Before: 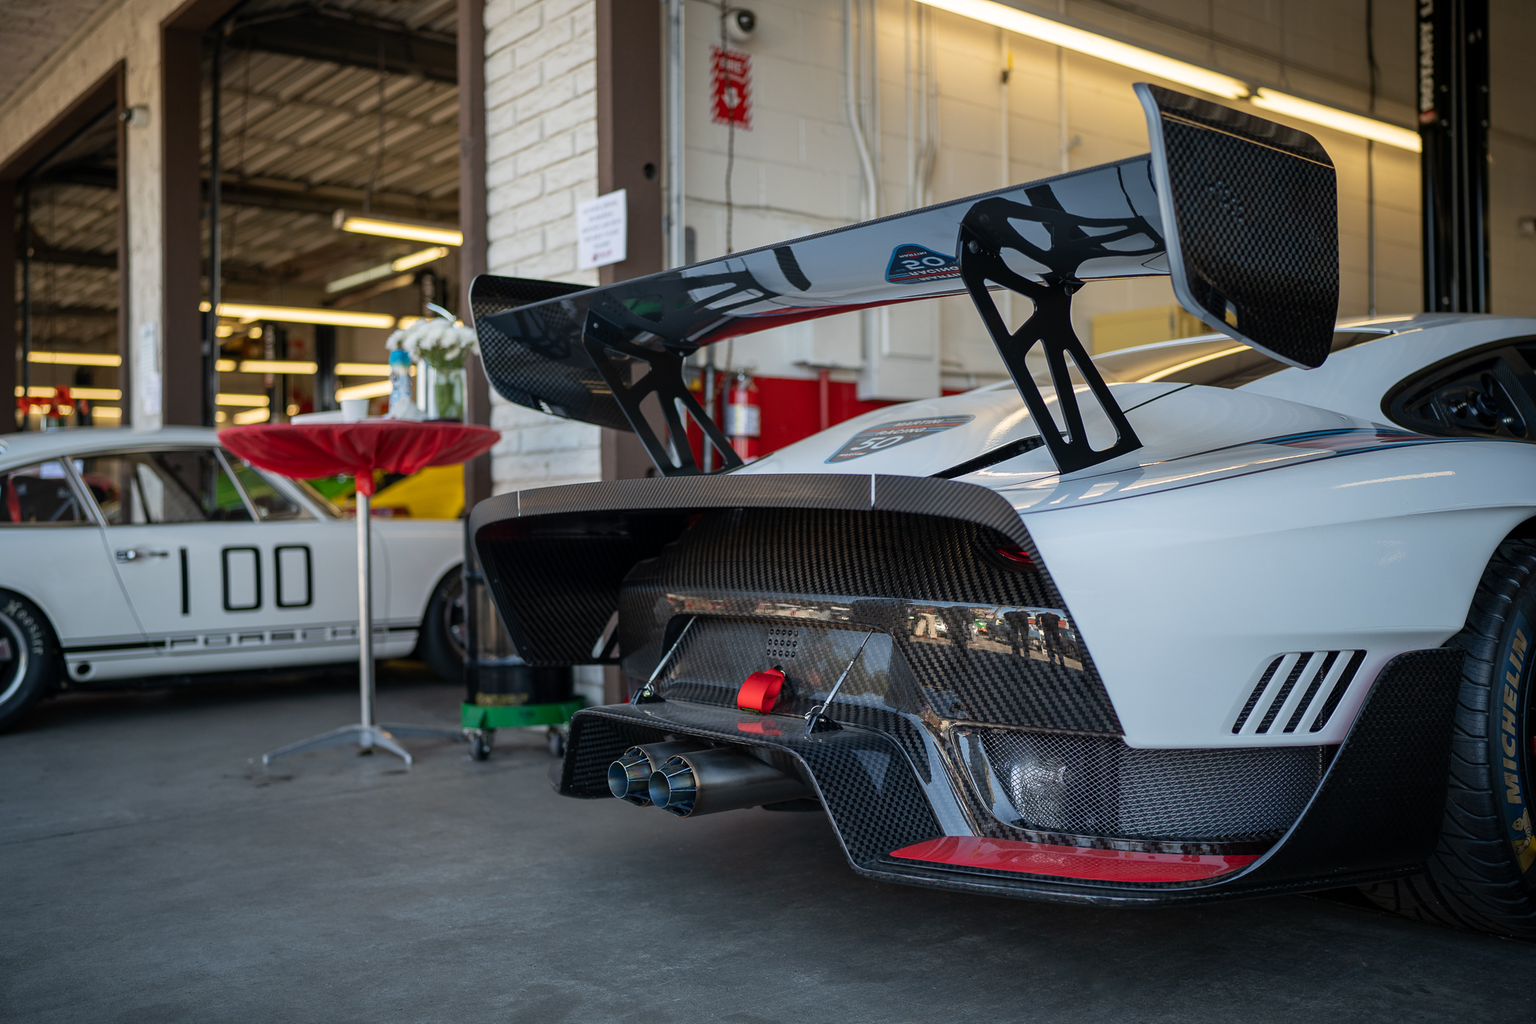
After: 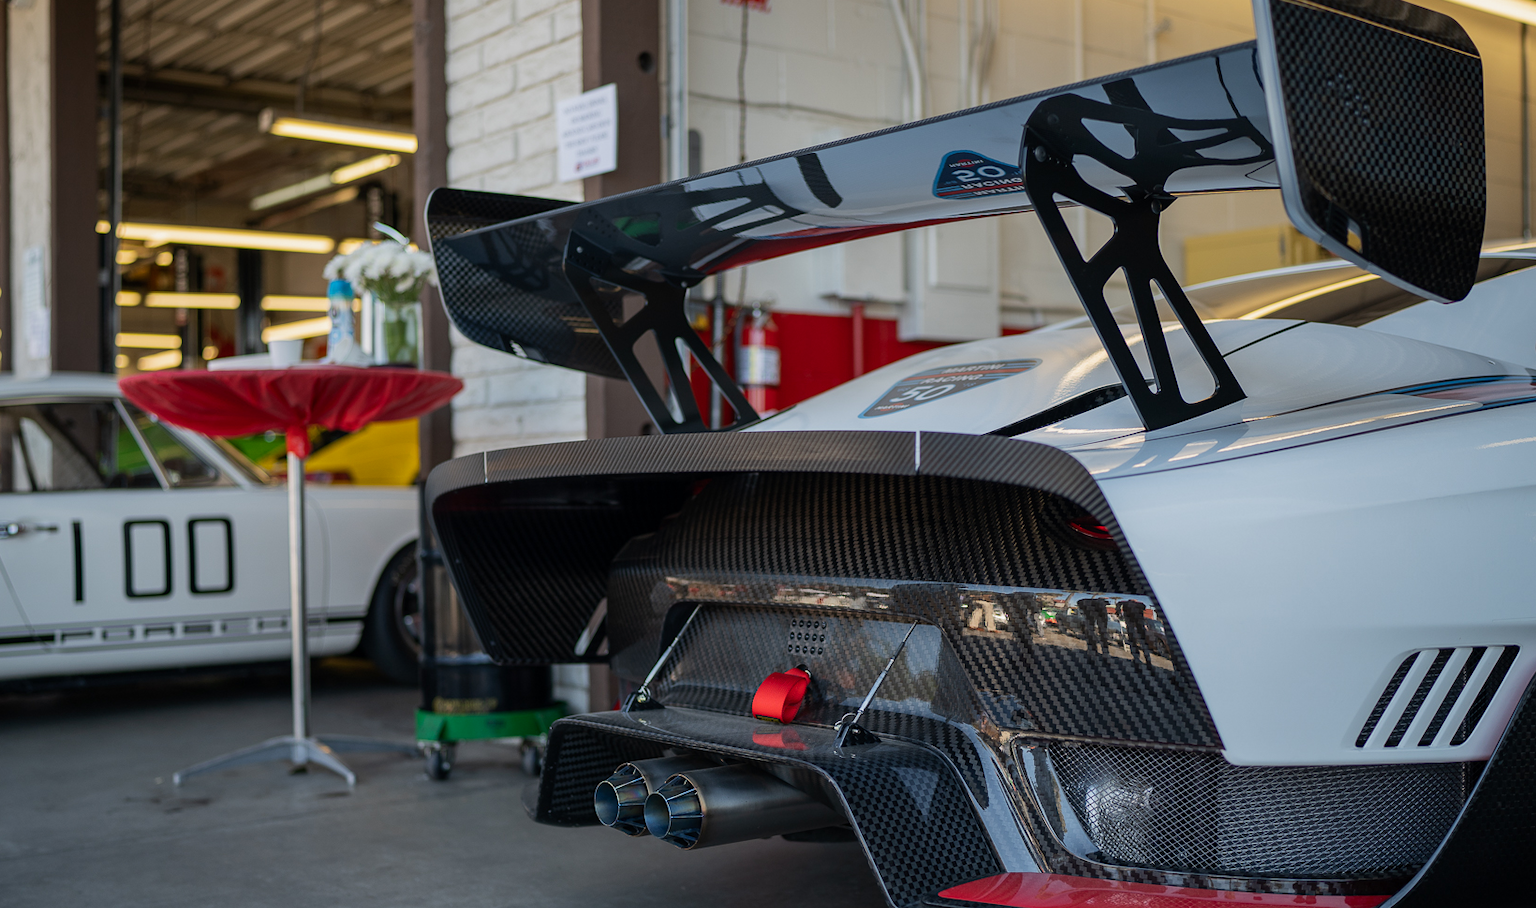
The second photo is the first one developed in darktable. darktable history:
crop: left 7.856%, top 11.836%, right 10.12%, bottom 15.387%
shadows and highlights: shadows -20, white point adjustment -2, highlights -35
